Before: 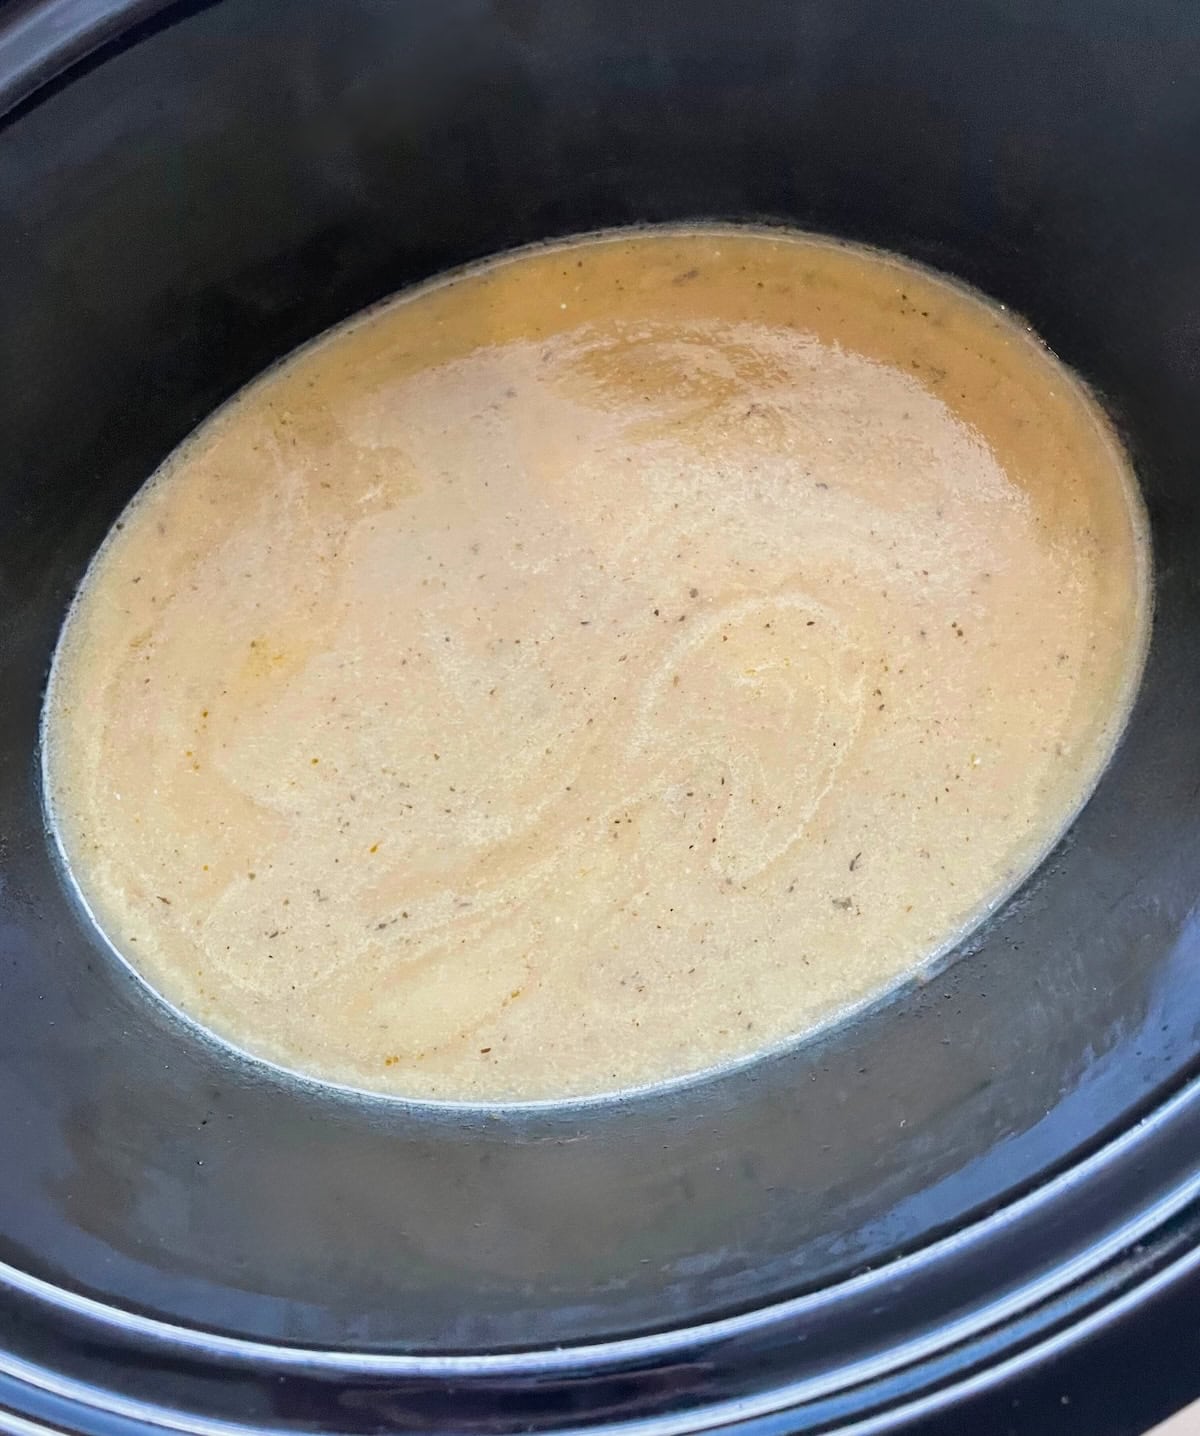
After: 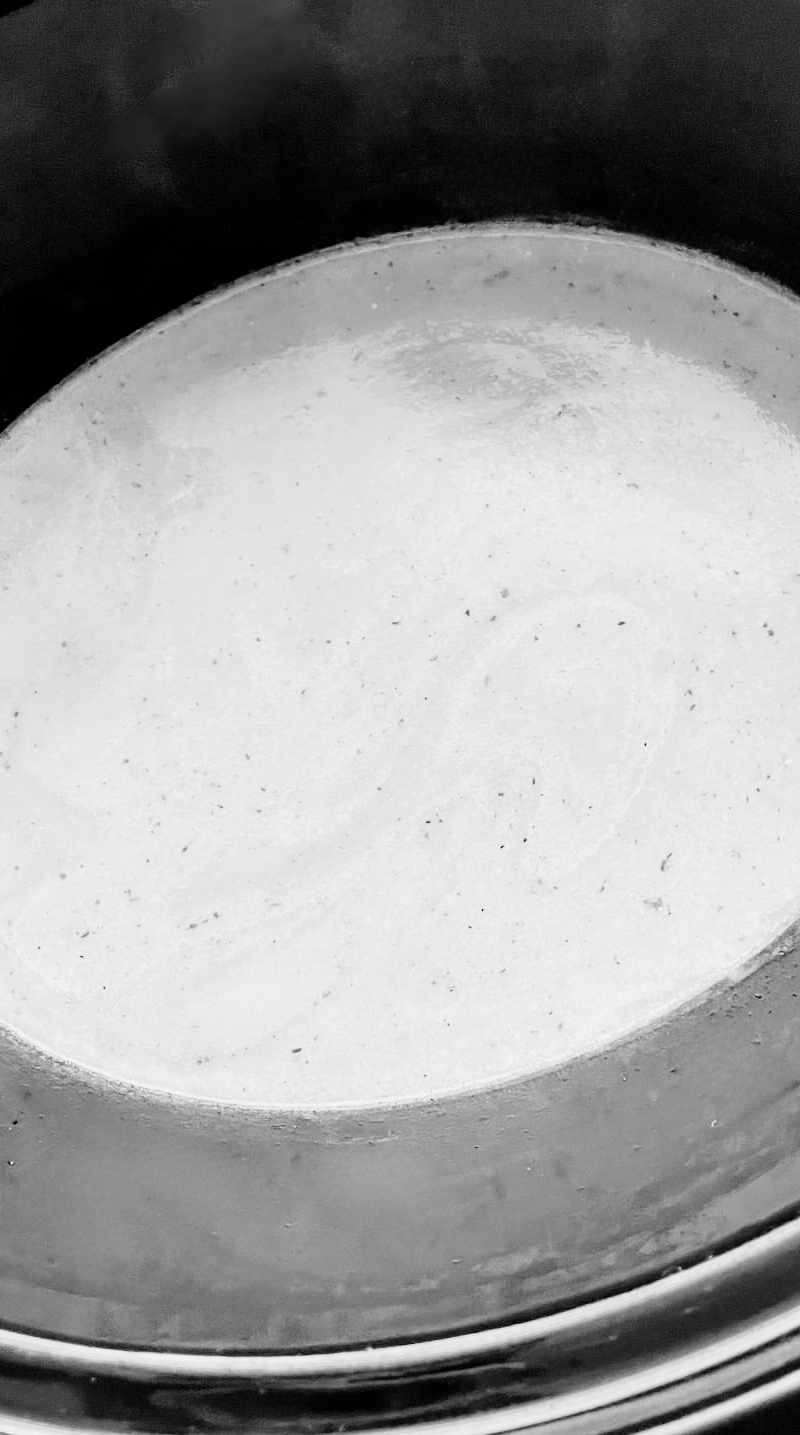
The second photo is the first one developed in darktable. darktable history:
exposure: black level correction 0, exposure 0.9 EV, compensate highlight preservation false
crop and rotate: left 15.754%, right 17.579%
monochrome: a -11.7, b 1.62, size 0.5, highlights 0.38
filmic rgb: black relative exposure -5 EV, hardness 2.88, contrast 1.4, highlights saturation mix -30%
